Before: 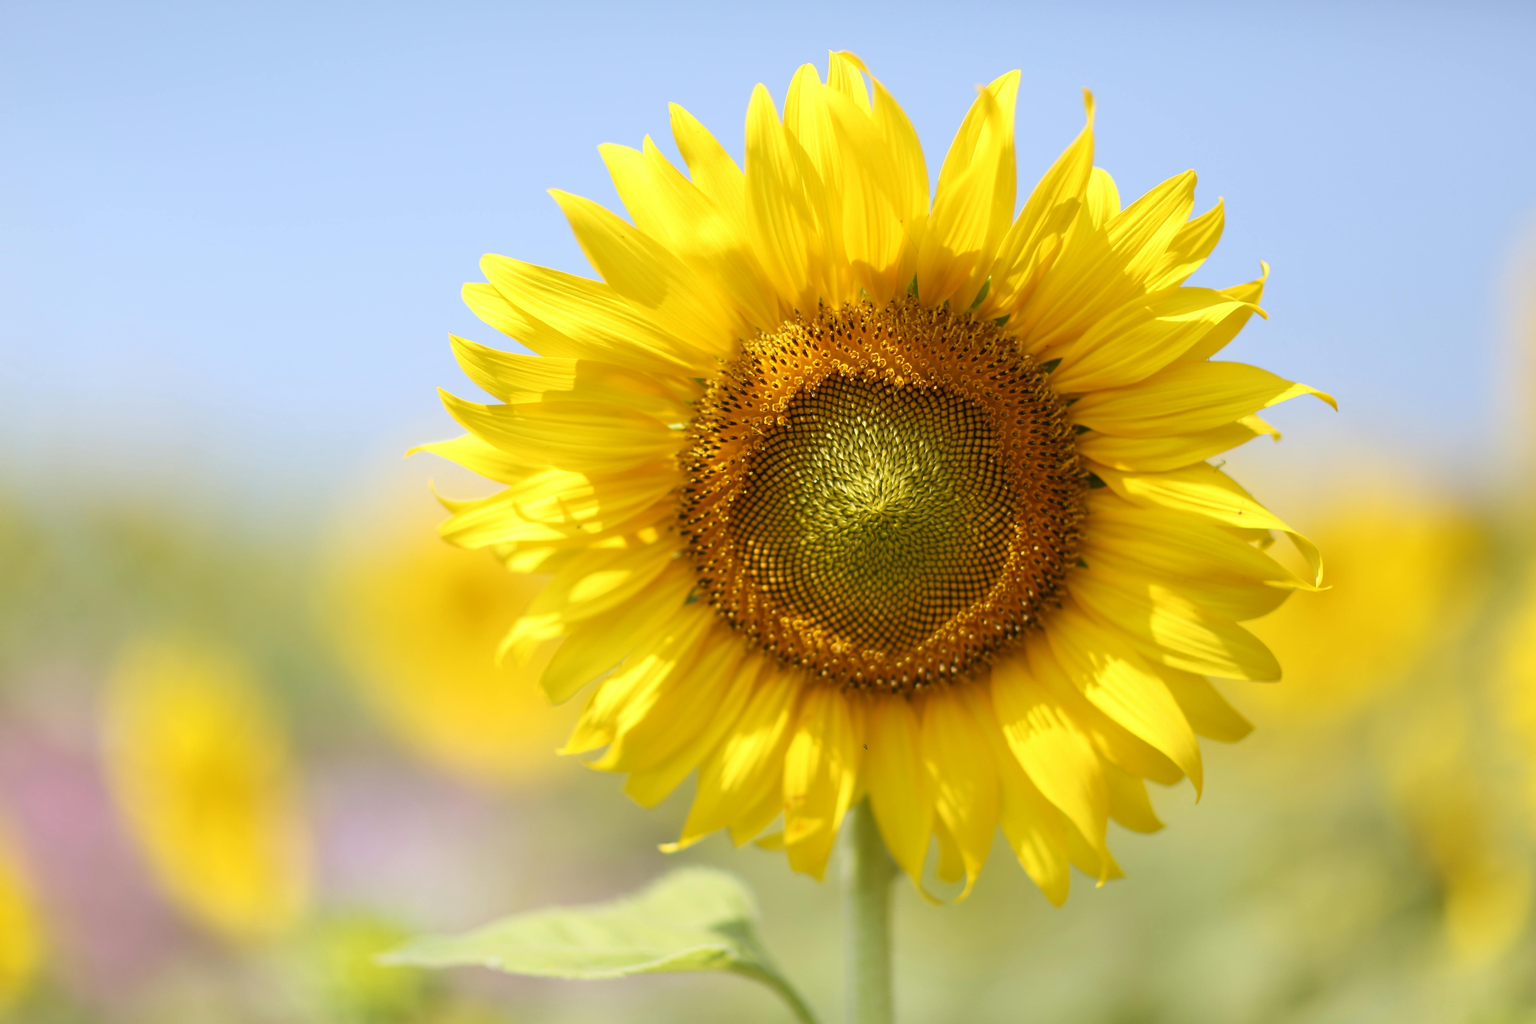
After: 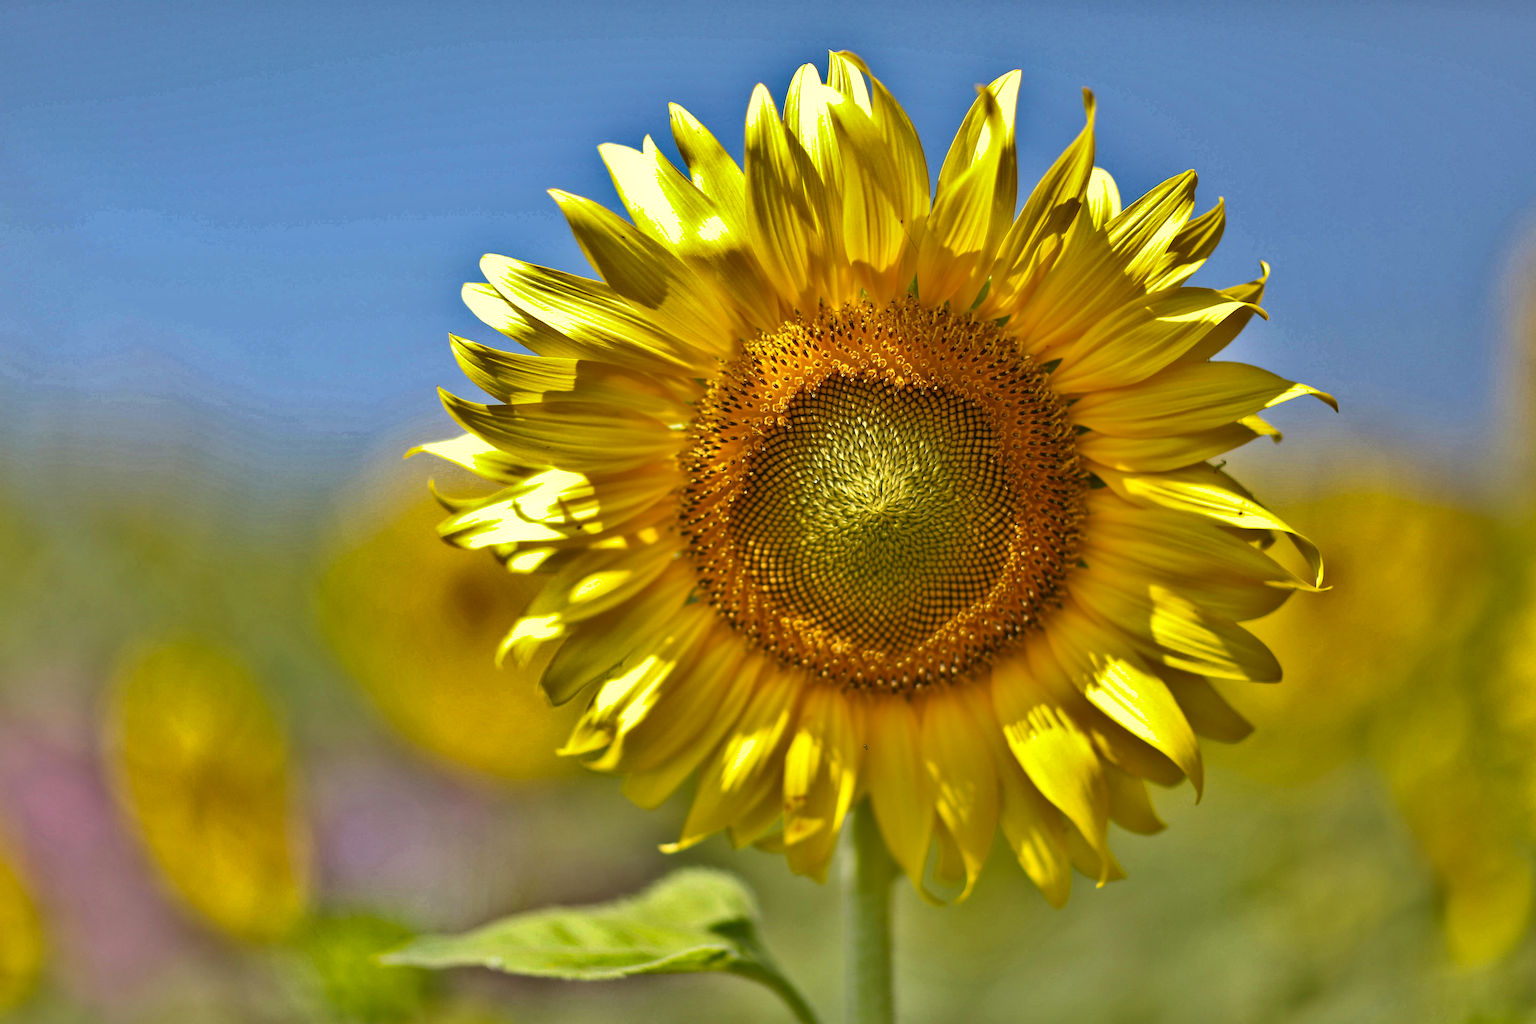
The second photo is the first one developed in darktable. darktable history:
sharpen: amount 0.2
levels: levels [0, 0.48, 0.961]
shadows and highlights: shadows 20.91, highlights -82.73, soften with gaussian
